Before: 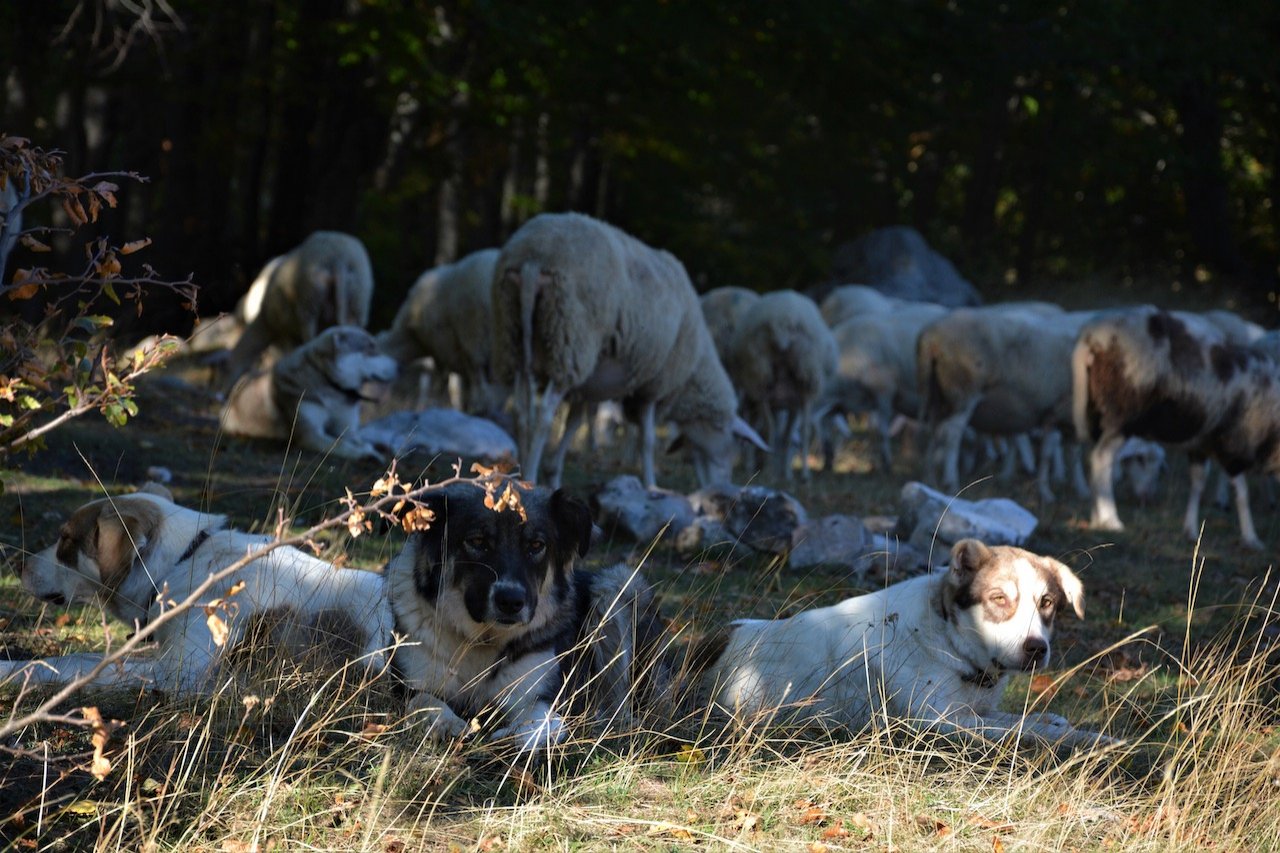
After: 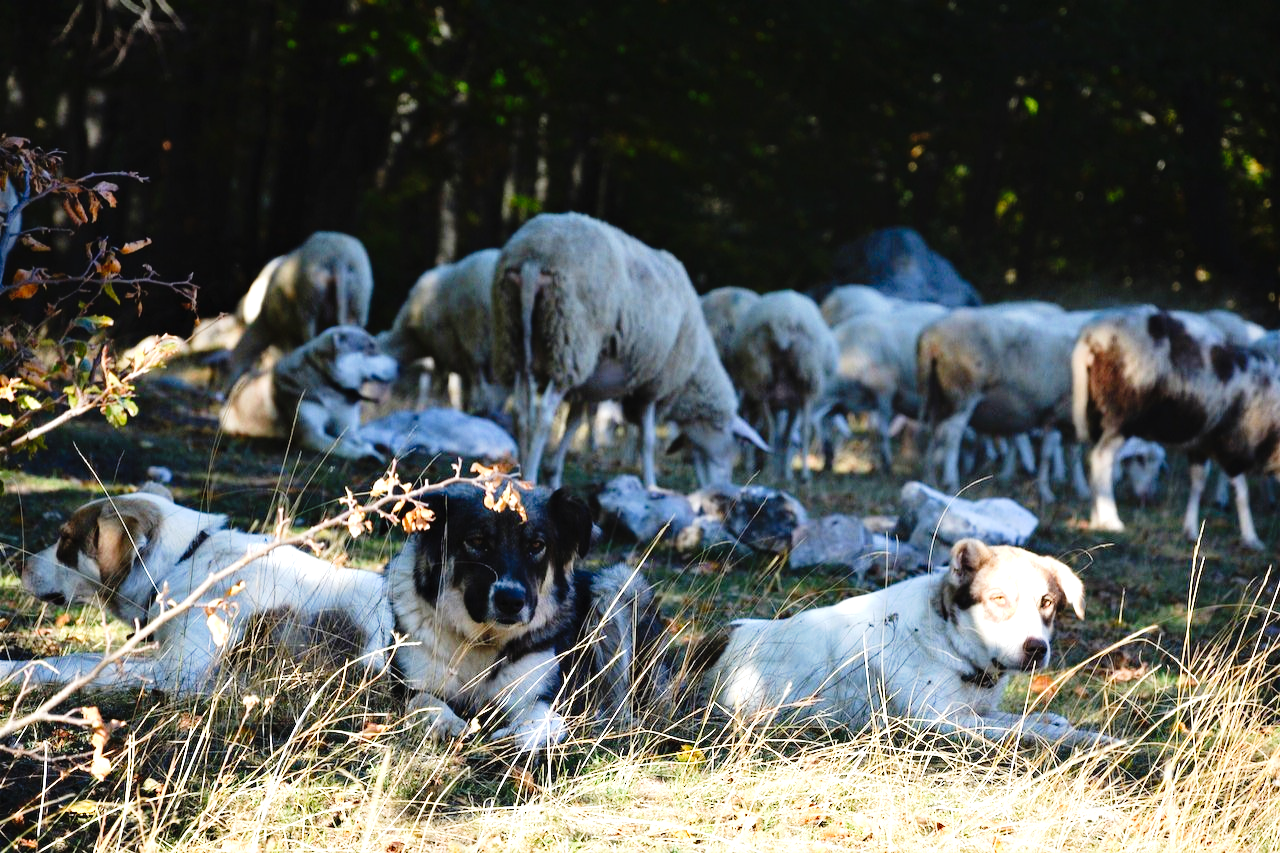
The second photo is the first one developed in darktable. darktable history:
exposure: black level correction 0, exposure 1.105 EV, compensate exposure bias true, compensate highlight preservation false
tone curve: curves: ch0 [(0, 0.014) (0.17, 0.099) (0.392, 0.438) (0.725, 0.828) (0.872, 0.918) (1, 0.981)]; ch1 [(0, 0) (0.402, 0.36) (0.489, 0.491) (0.5, 0.503) (0.515, 0.52) (0.545, 0.572) (0.615, 0.662) (0.701, 0.725) (1, 1)]; ch2 [(0, 0) (0.42, 0.458) (0.485, 0.499) (0.503, 0.503) (0.531, 0.542) (0.561, 0.594) (0.644, 0.694) (0.717, 0.753) (1, 0.991)], preserve colors none
